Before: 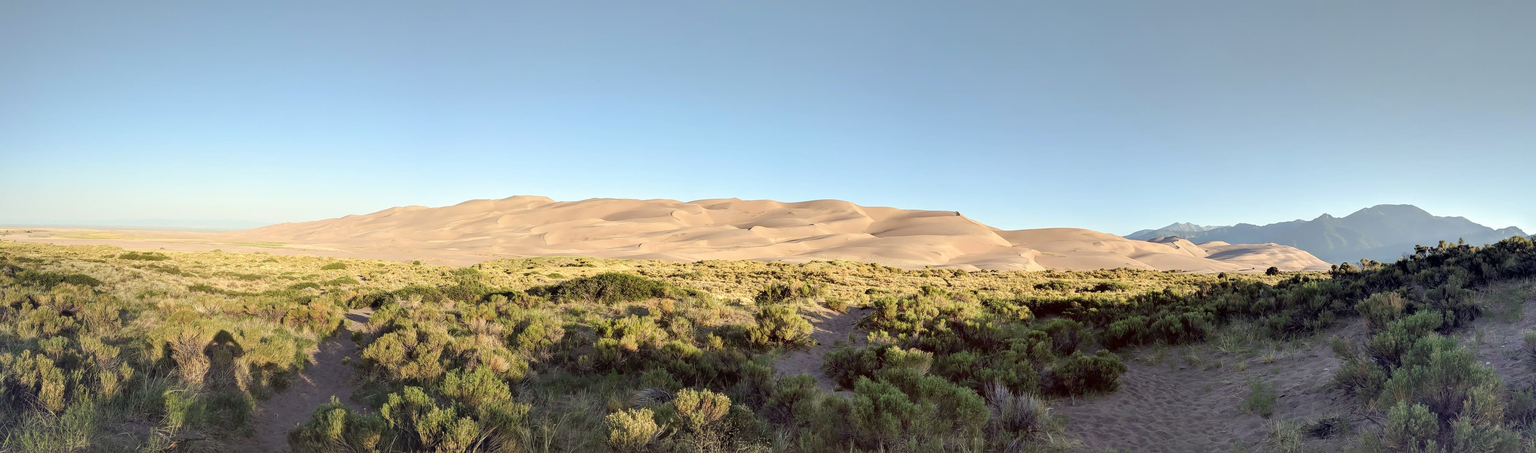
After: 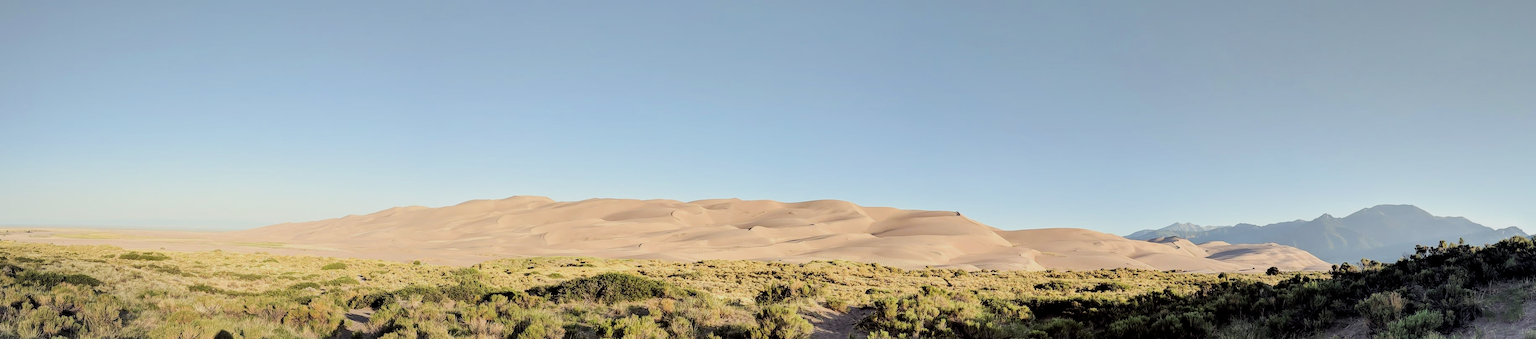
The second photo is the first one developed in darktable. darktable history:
filmic rgb: black relative exposure -5.12 EV, white relative exposure 3.98 EV, hardness 2.91, contrast 1.191
crop: bottom 24.989%
